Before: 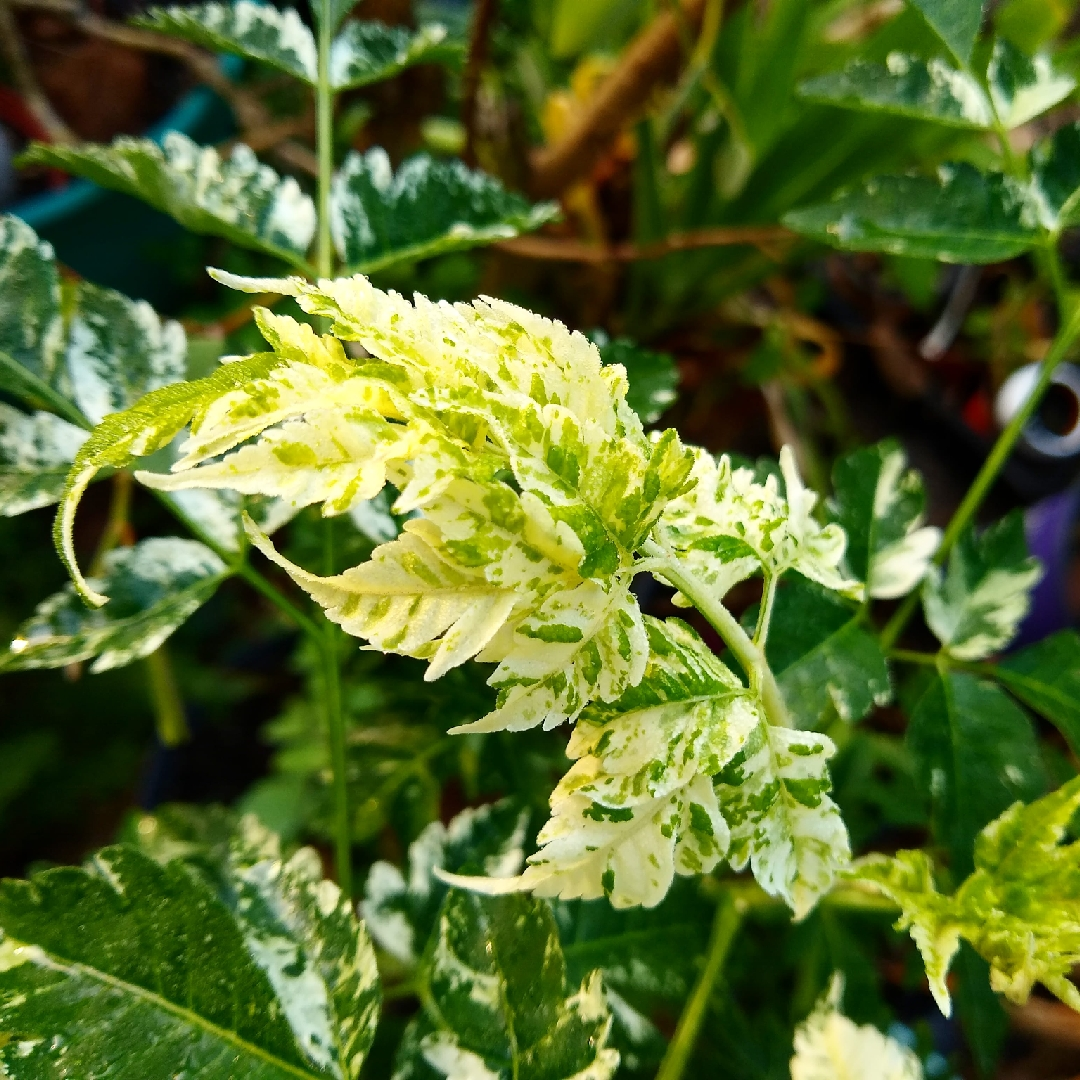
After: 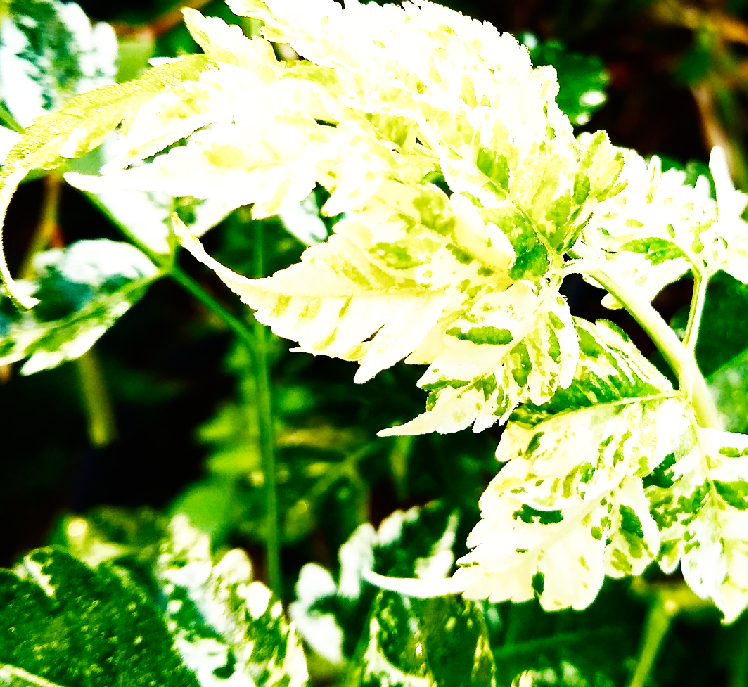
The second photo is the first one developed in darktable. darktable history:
base curve: curves: ch0 [(0, 0) (0.007, 0.004) (0.027, 0.03) (0.046, 0.07) (0.207, 0.54) (0.442, 0.872) (0.673, 0.972) (1, 1)], preserve colors none
crop: left 6.488%, top 27.668%, right 24.183%, bottom 8.656%
exposure: exposure -0.01 EV, compensate highlight preservation false
color balance rgb: shadows lift › luminance -20%, power › hue 72.24°, highlights gain › luminance 15%, global offset › hue 171.6°, perceptual saturation grading › highlights -30%, perceptual saturation grading › shadows 20%, global vibrance 30%, contrast 10%
